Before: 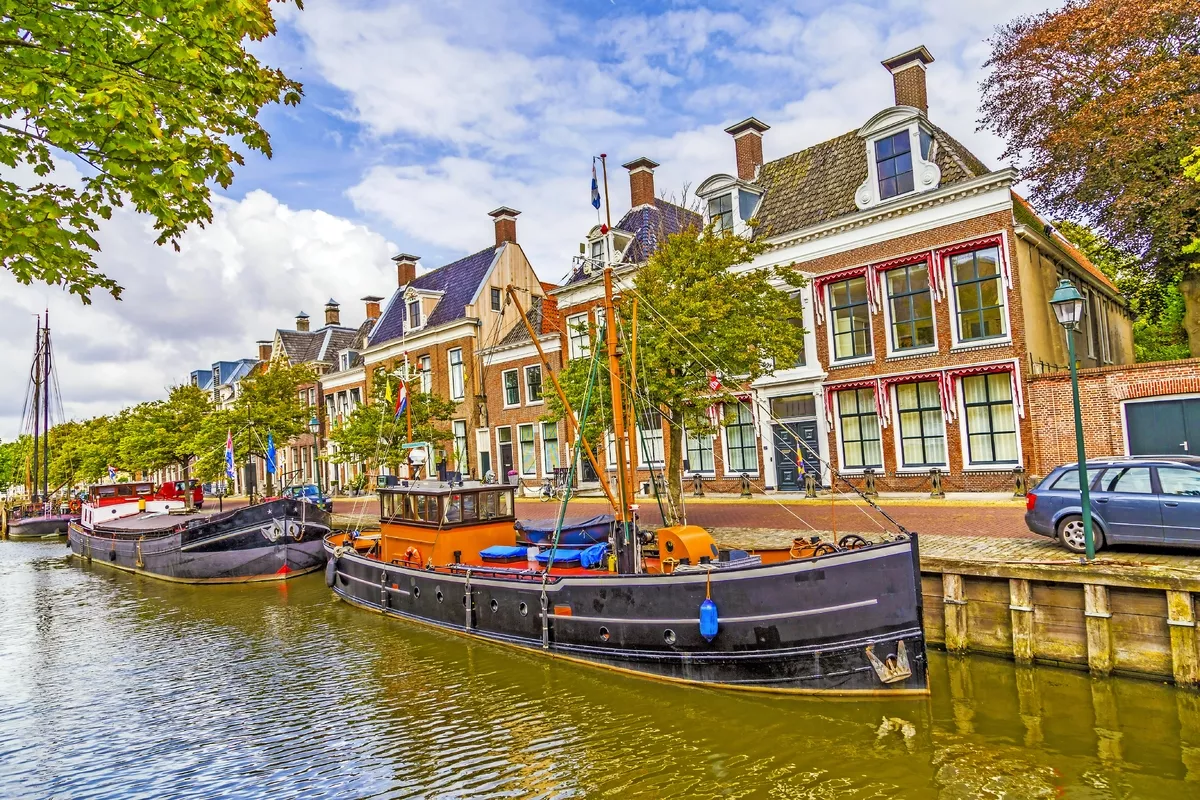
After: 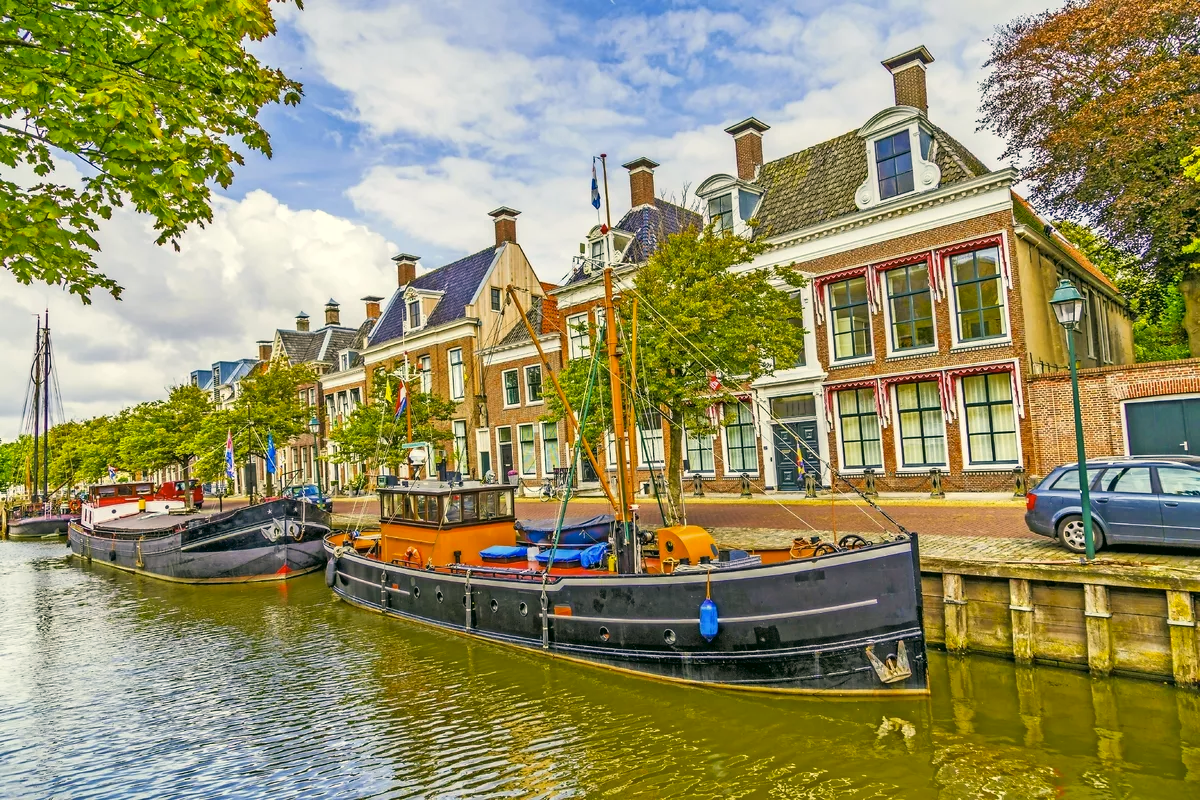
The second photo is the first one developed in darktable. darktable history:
color correction: highlights a* -0.444, highlights b* 9.54, shadows a* -9.17, shadows b* 1.27
